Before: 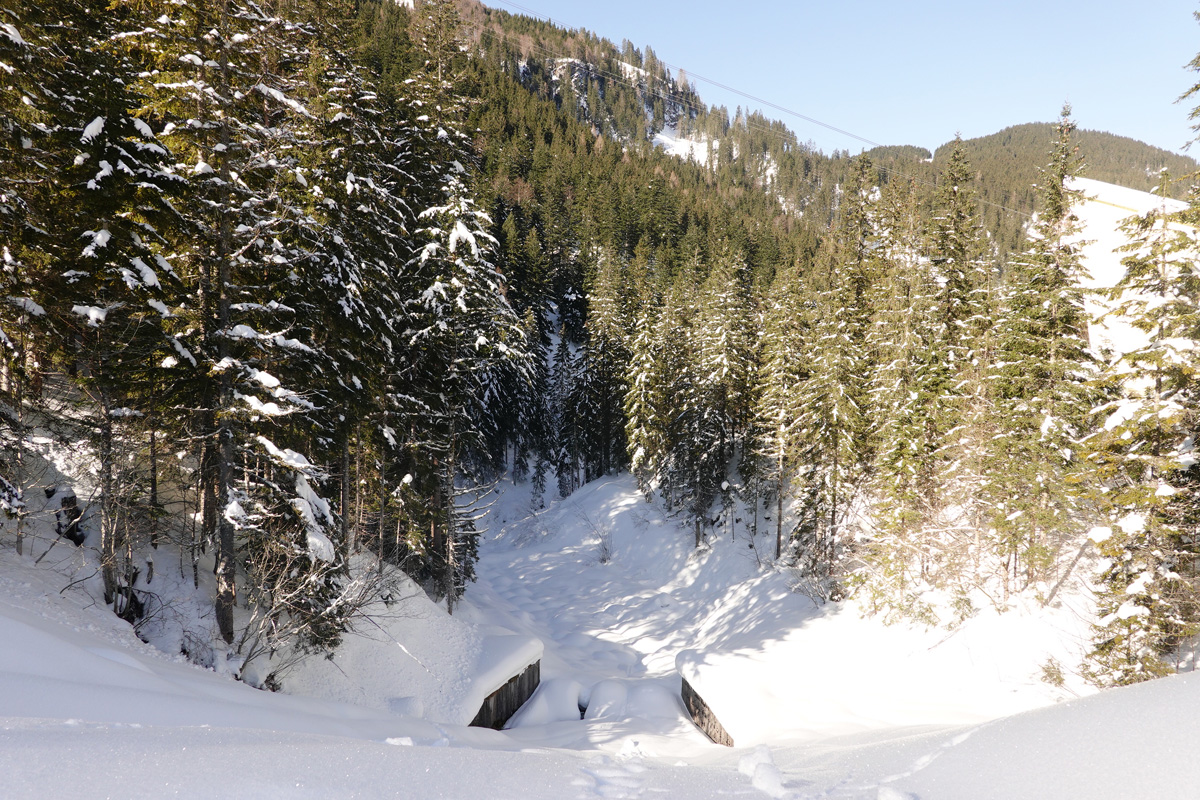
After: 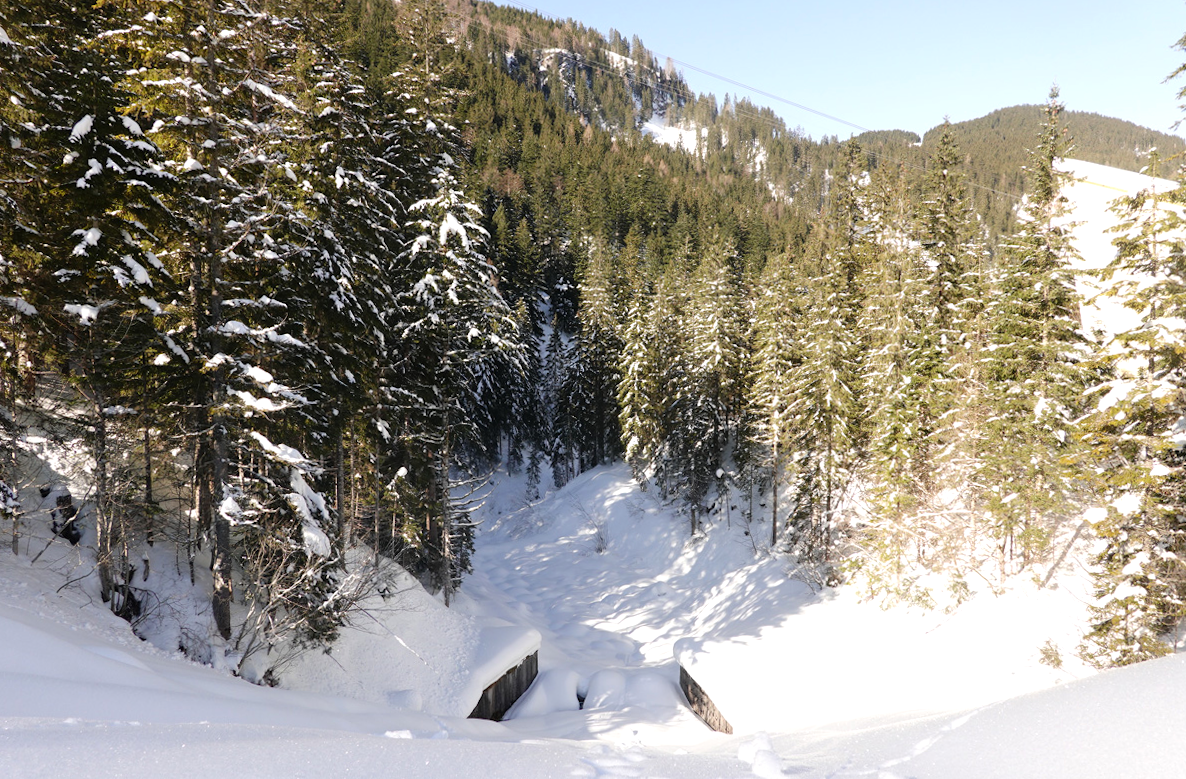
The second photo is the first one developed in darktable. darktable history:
rotate and perspective: rotation -1°, crop left 0.011, crop right 0.989, crop top 0.025, crop bottom 0.975
levels: levels [0, 0.474, 0.947]
